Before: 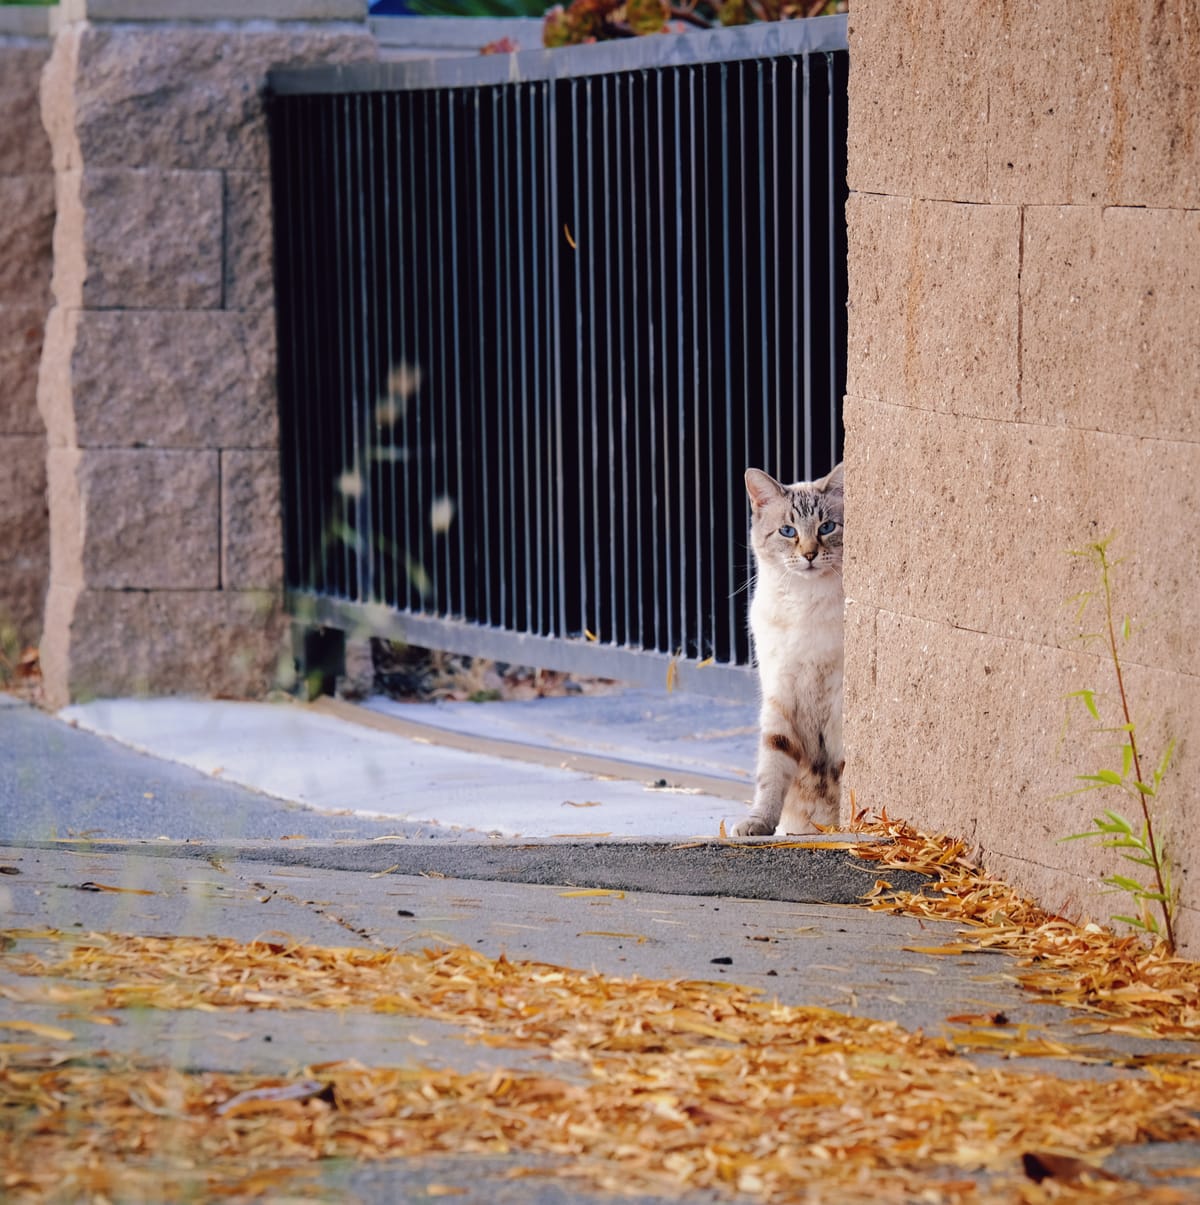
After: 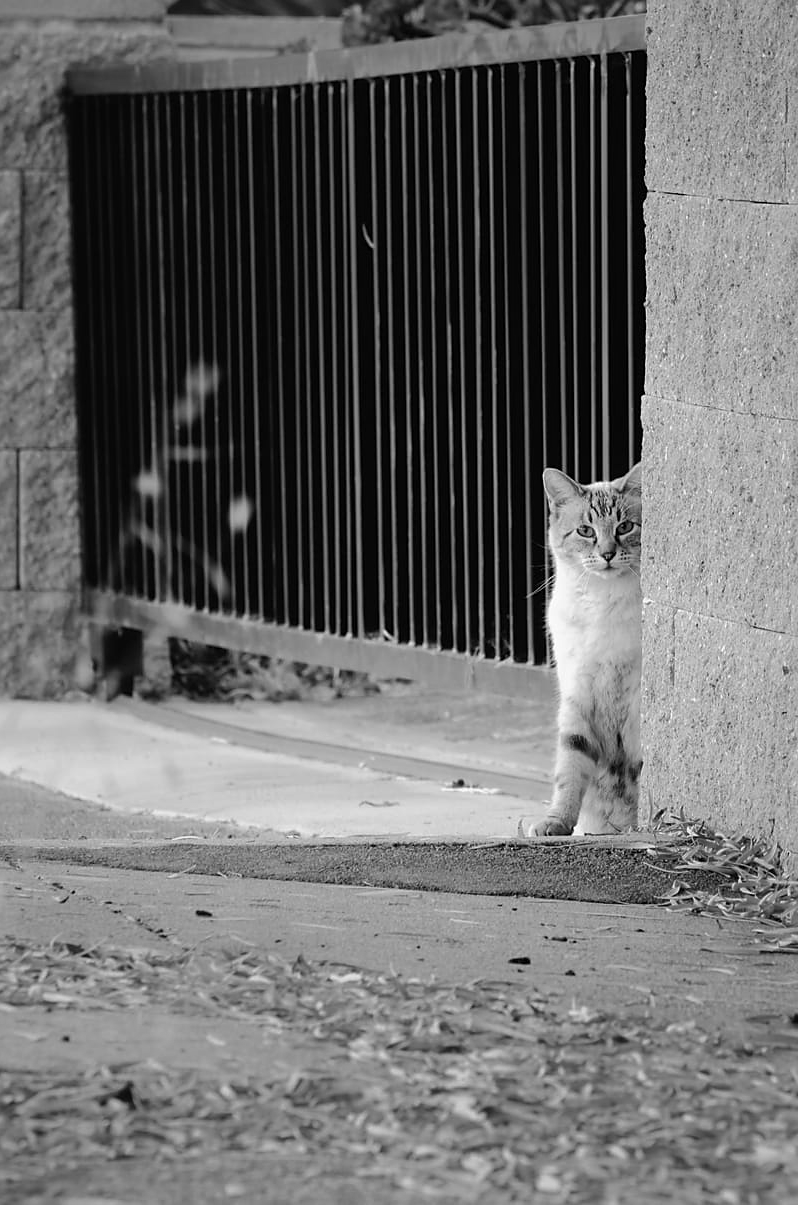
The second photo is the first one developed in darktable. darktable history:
monochrome: a 0, b 0, size 0.5, highlights 0.57
sharpen: radius 1.559, amount 0.373, threshold 1.271
crop: left 16.899%, right 16.556%
